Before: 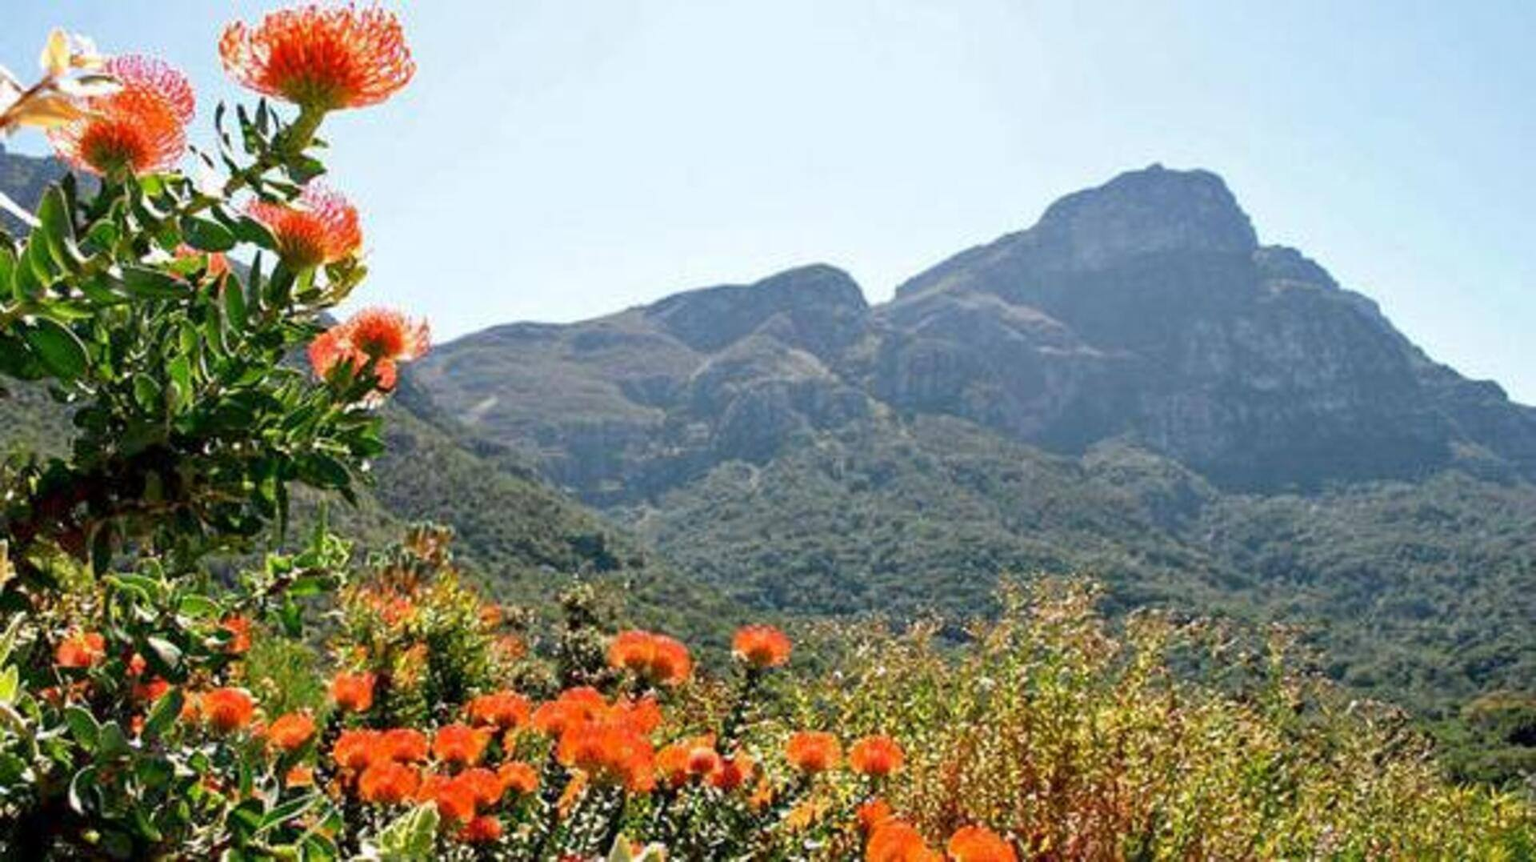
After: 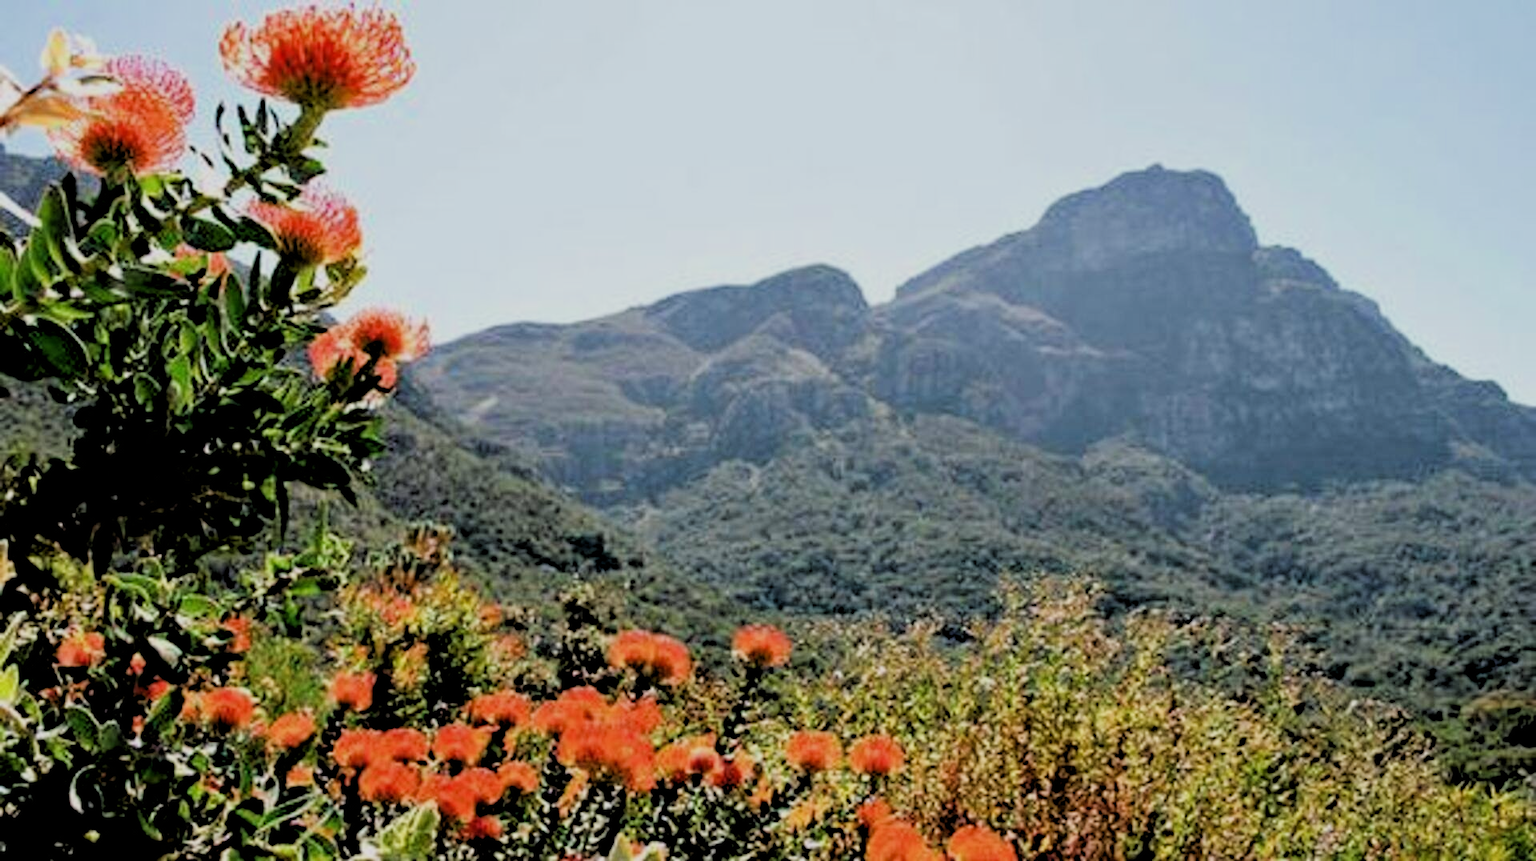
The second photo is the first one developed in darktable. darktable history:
filmic rgb: black relative exposure -7.65 EV, white relative exposure 4.56 EV, hardness 3.61
rgb levels: levels [[0.034, 0.472, 0.904], [0, 0.5, 1], [0, 0.5, 1]]
